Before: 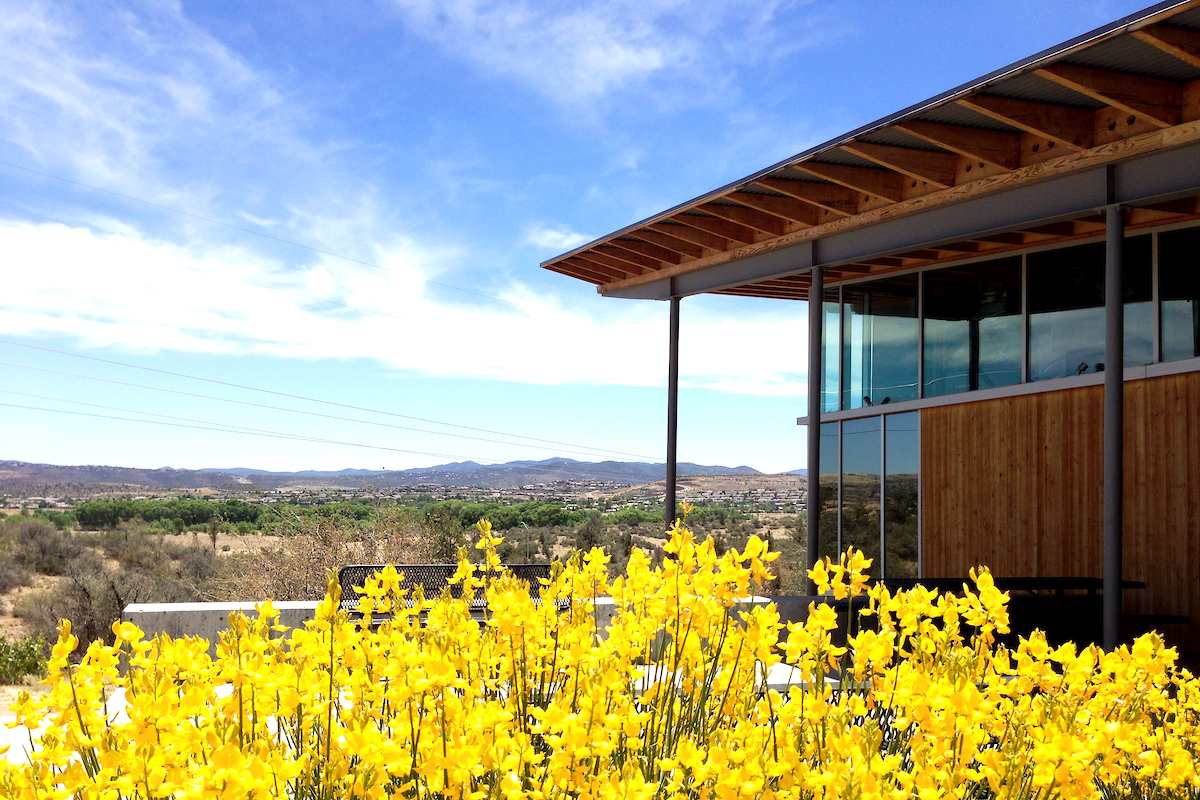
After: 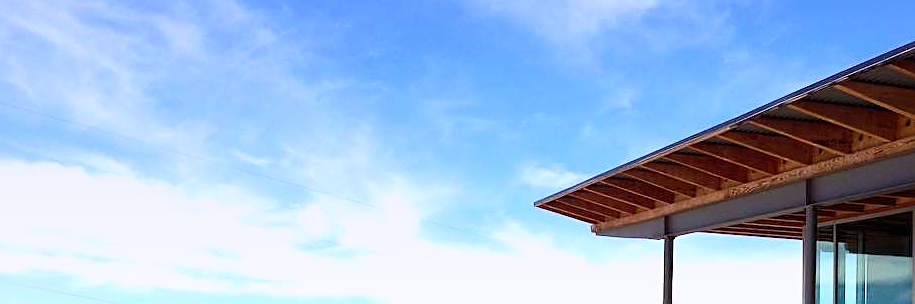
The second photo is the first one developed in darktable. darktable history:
sharpen: on, module defaults
contrast brightness saturation: contrast 0.2, brightness 0.16, saturation 0.22
graduated density: hue 238.83°, saturation 50%
crop: left 0.579%, top 7.627%, right 23.167%, bottom 54.275%
